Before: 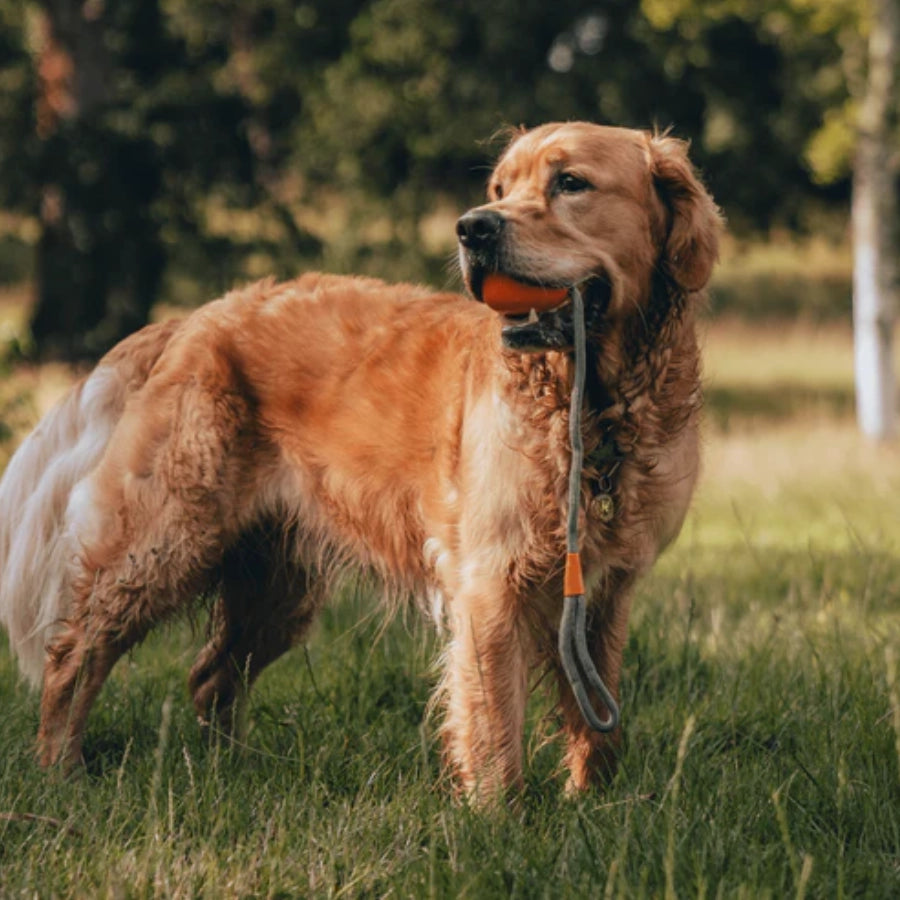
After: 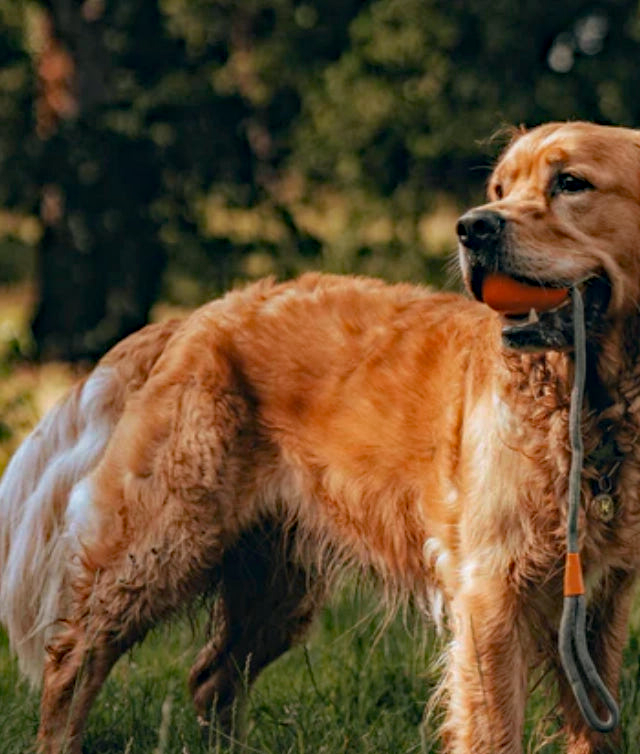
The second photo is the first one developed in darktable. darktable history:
crop: right 28.783%, bottom 16.209%
haze removal: strength 0.507, distance 0.426, compatibility mode true, adaptive false
